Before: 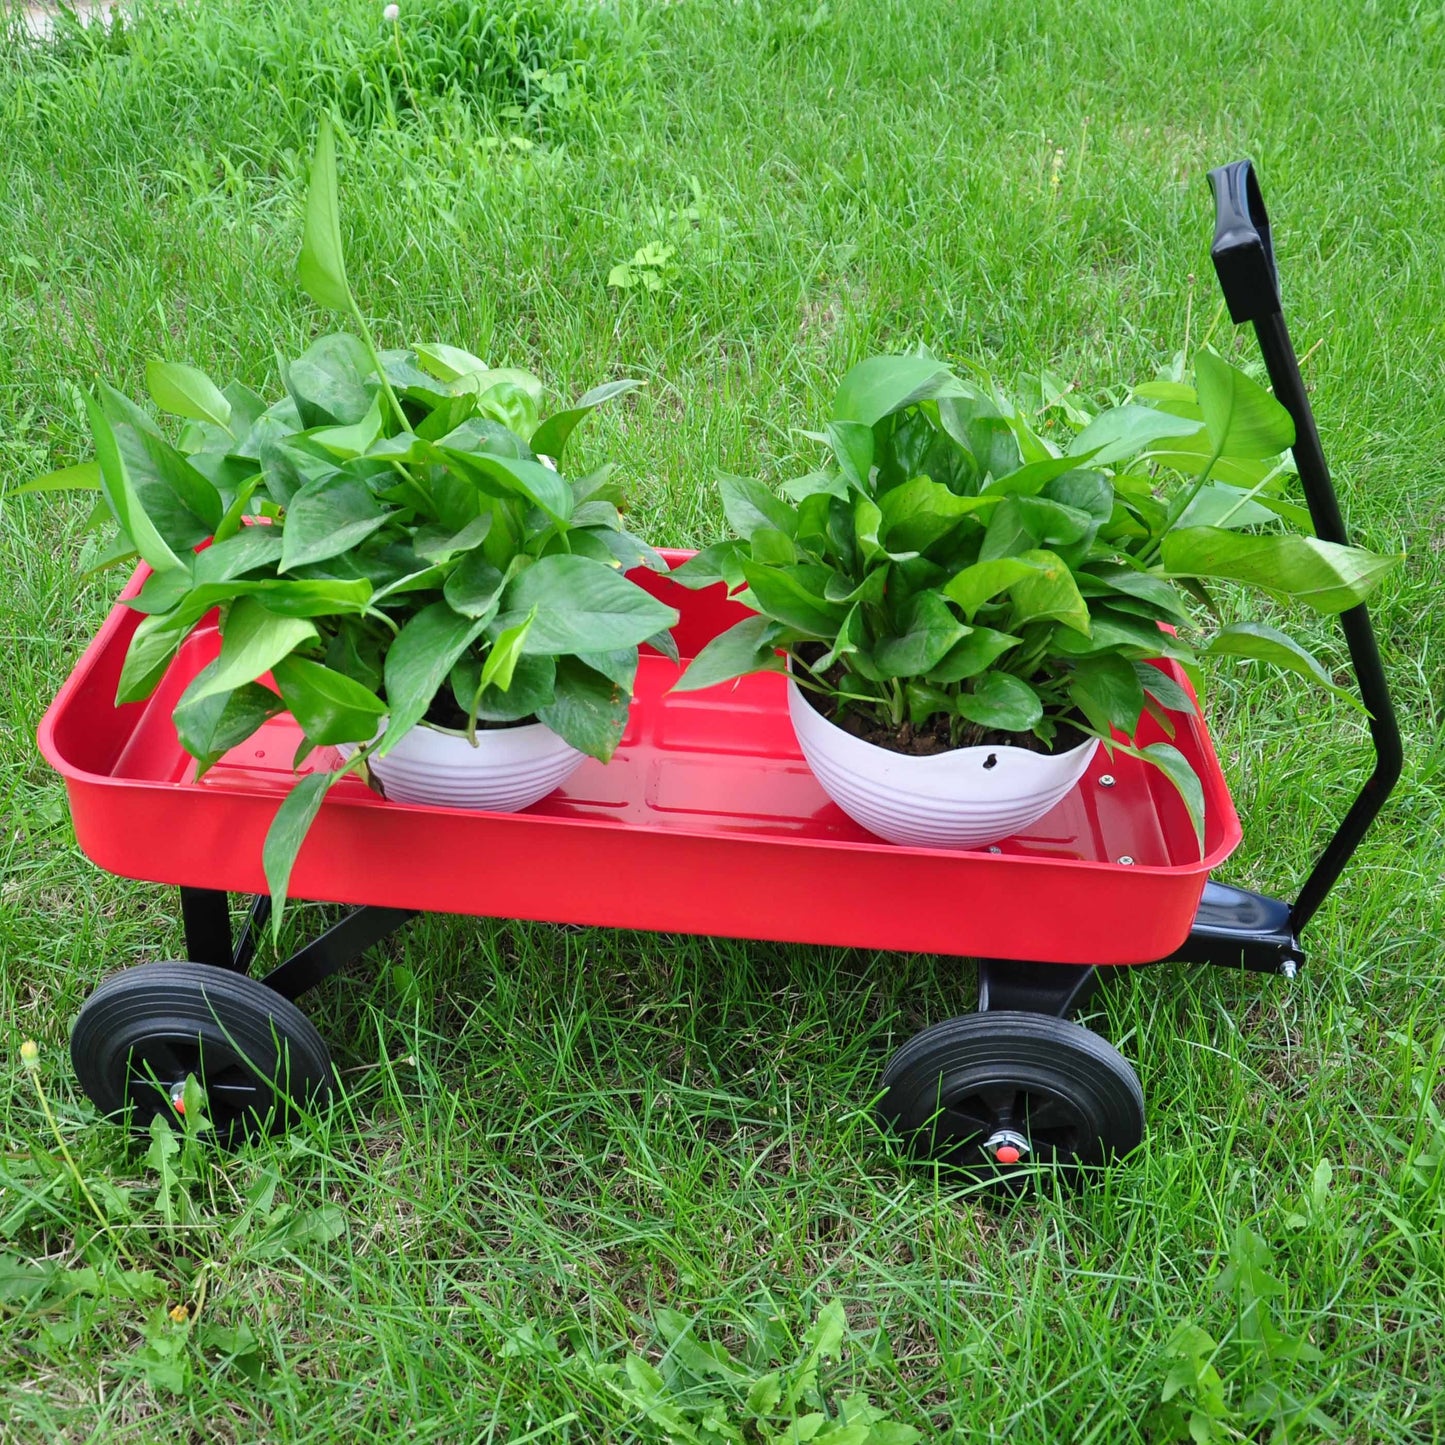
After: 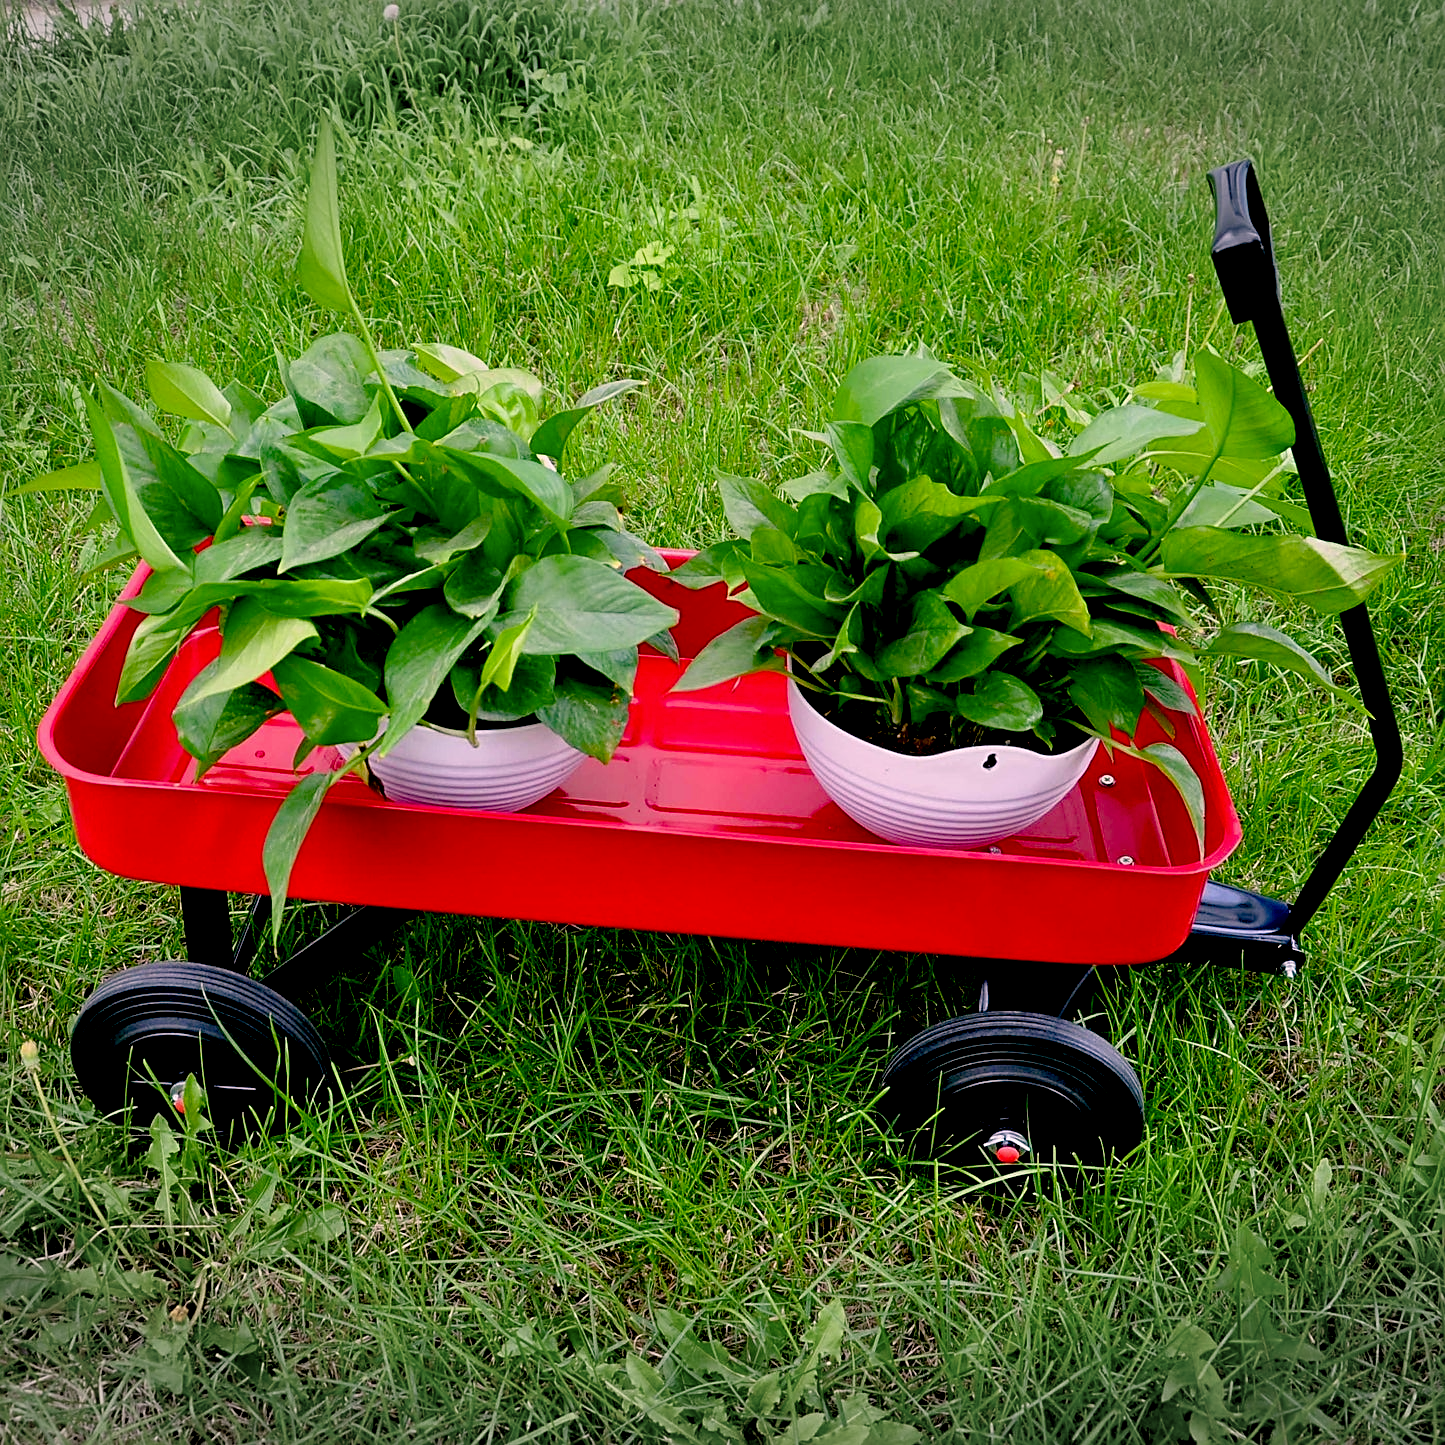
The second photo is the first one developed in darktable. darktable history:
color balance rgb: perceptual saturation grading › global saturation 20%, perceptual saturation grading › highlights -25%, perceptual saturation grading › shadows 25%
vignetting: fall-off start 100%, brightness -0.282, width/height ratio 1.31
sharpen: on, module defaults
color balance: mode lift, gamma, gain (sRGB)
exposure: black level correction 0.046, exposure -0.228 EV, compensate highlight preservation false
color correction: highlights a* 14.52, highlights b* 4.84
